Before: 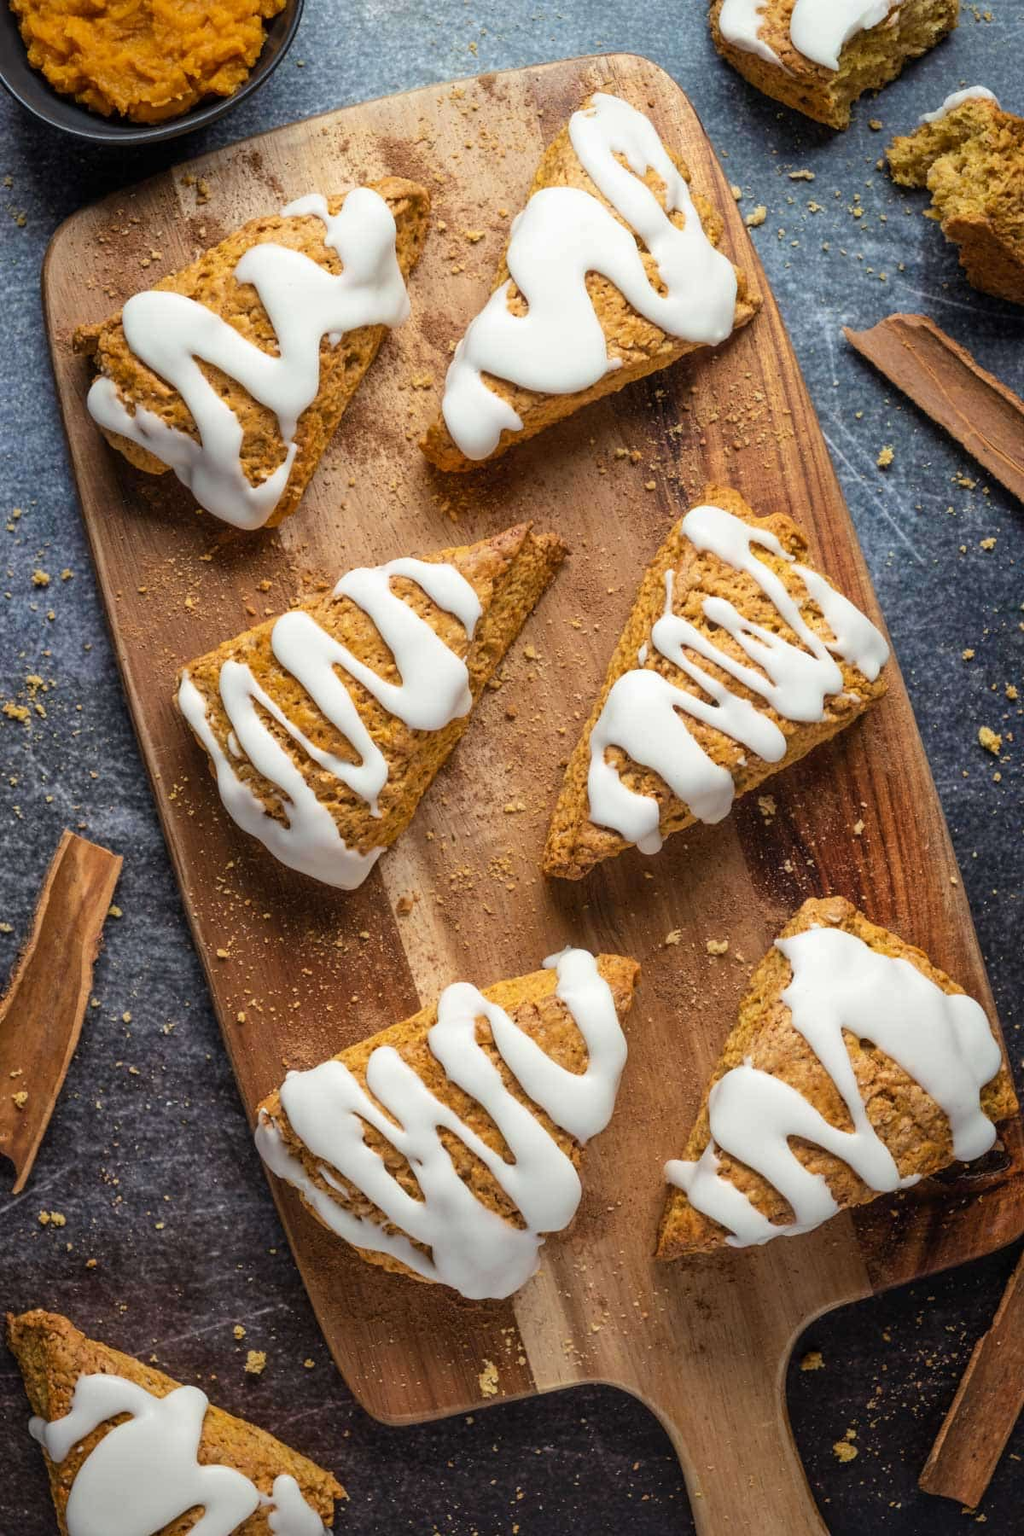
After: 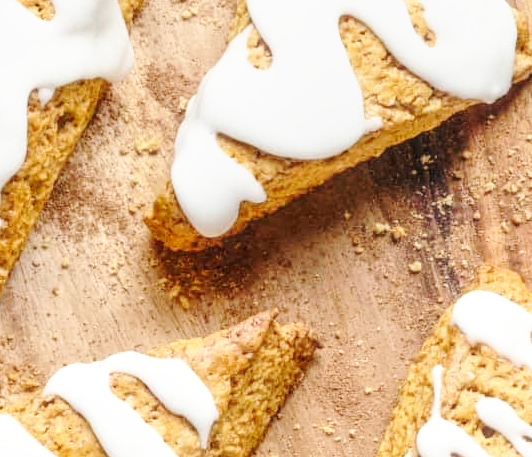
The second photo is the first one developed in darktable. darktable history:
haze removal: strength -0.1, compatibility mode true, adaptive false
crop: left 28.954%, top 16.783%, right 26.671%, bottom 57.816%
local contrast: on, module defaults
base curve: curves: ch0 [(0, 0) (0.025, 0.046) (0.112, 0.277) (0.467, 0.74) (0.814, 0.929) (1, 0.942)], preserve colors none
